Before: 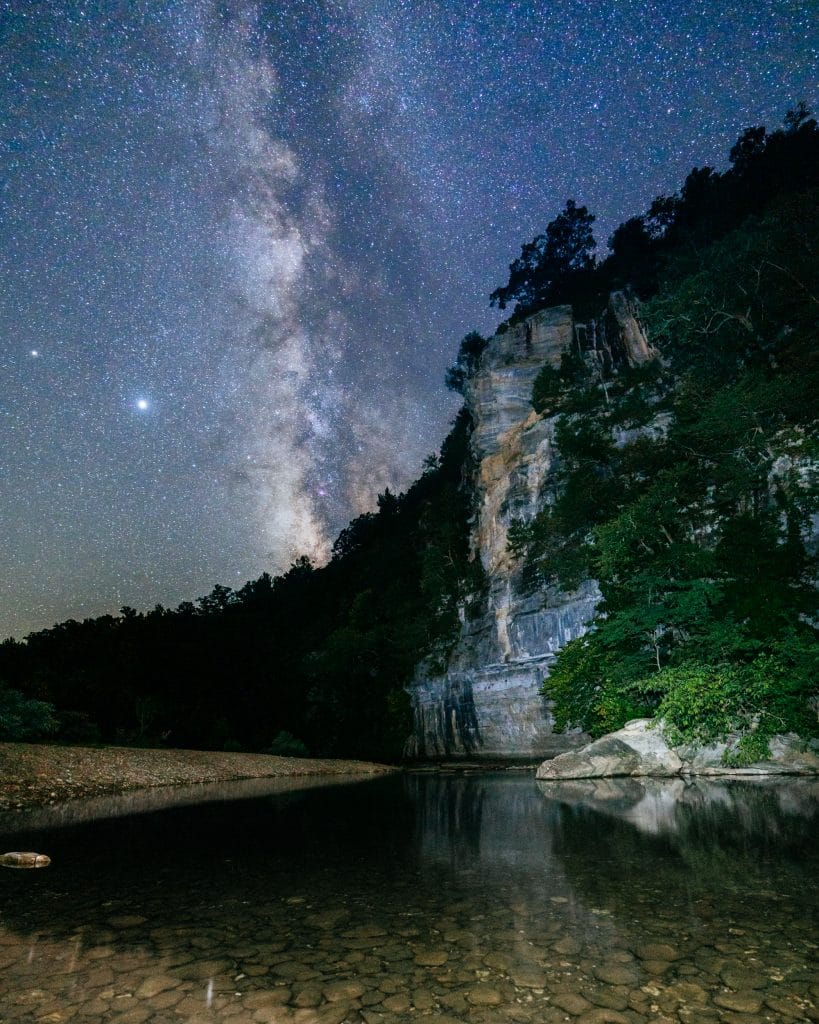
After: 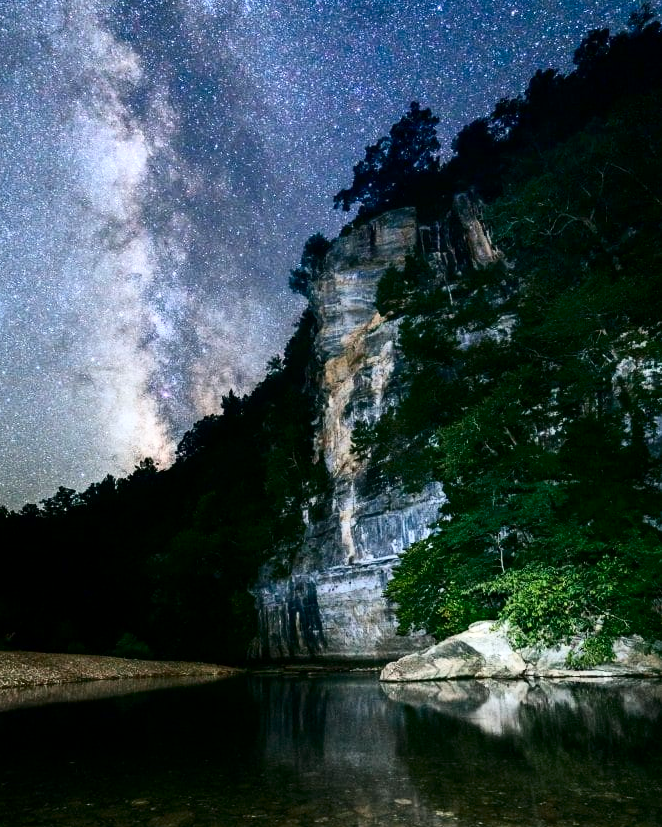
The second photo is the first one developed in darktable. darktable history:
exposure: black level correction 0.001, exposure 0.5 EV, compensate exposure bias true, compensate highlight preservation false
crop: left 19.159%, top 9.58%, bottom 9.58%
contrast brightness saturation: contrast 0.28
